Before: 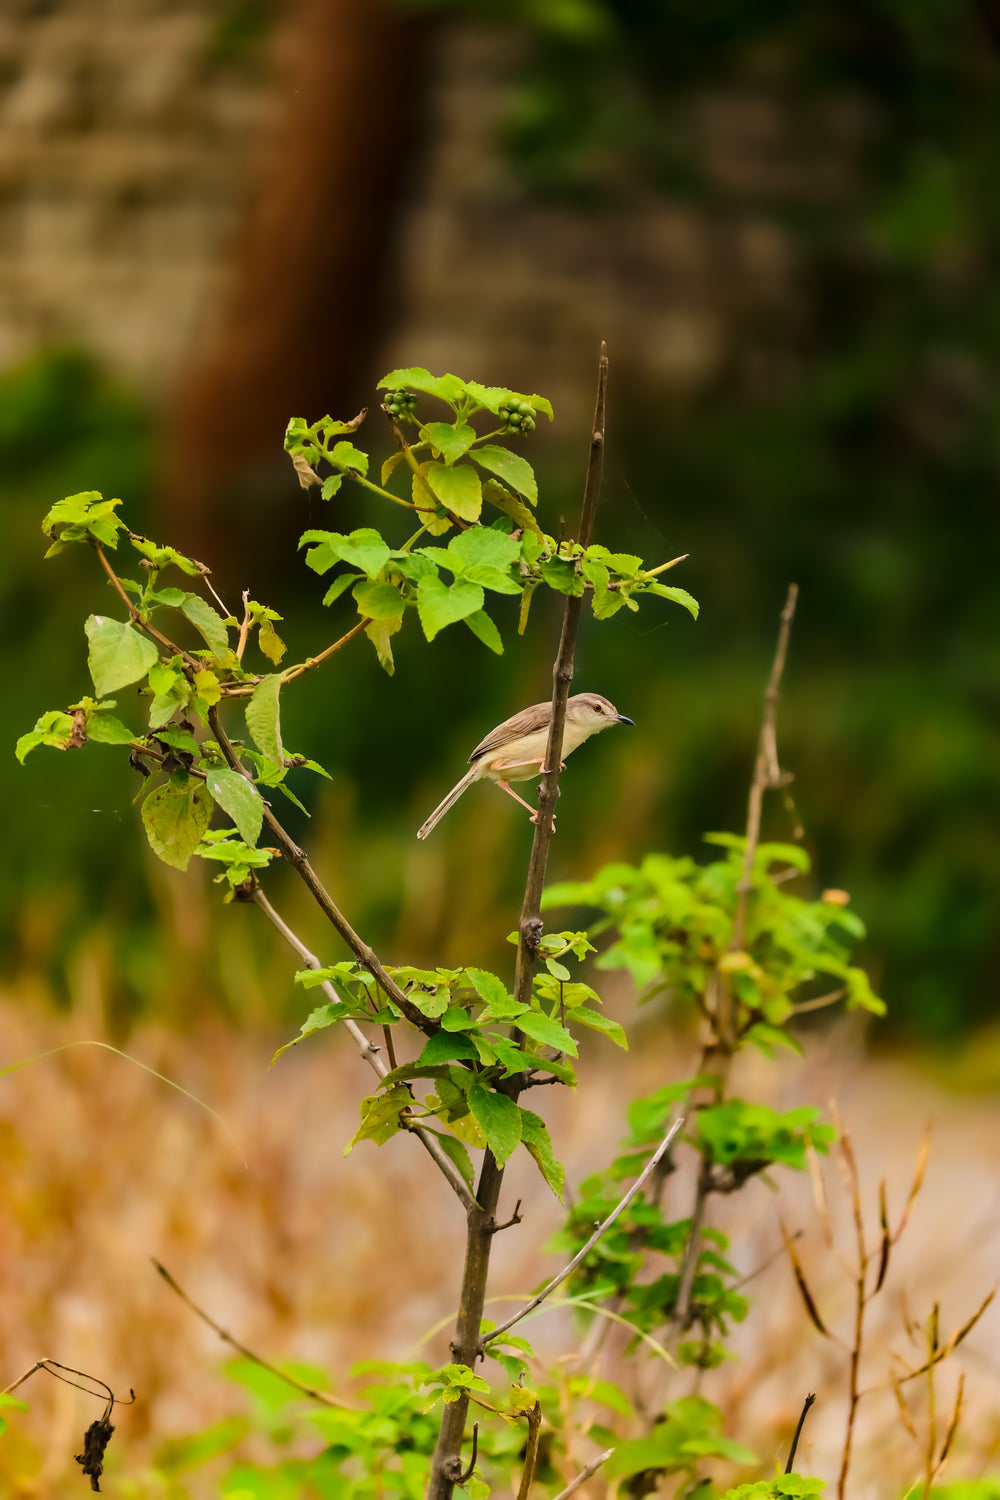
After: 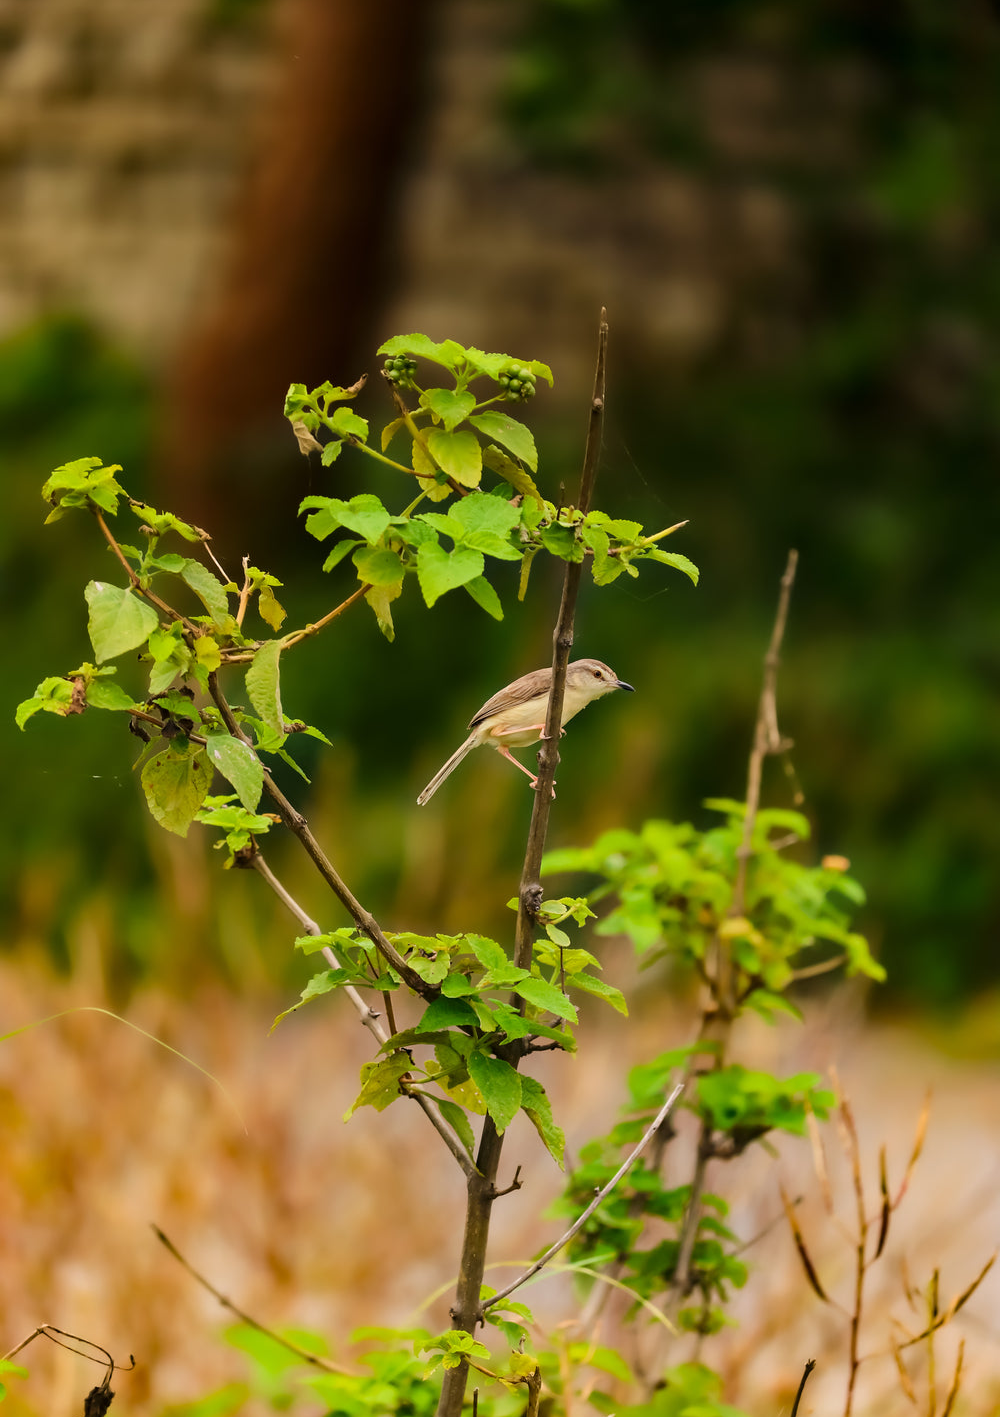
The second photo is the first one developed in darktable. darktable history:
crop and rotate: top 2.28%, bottom 3.193%
